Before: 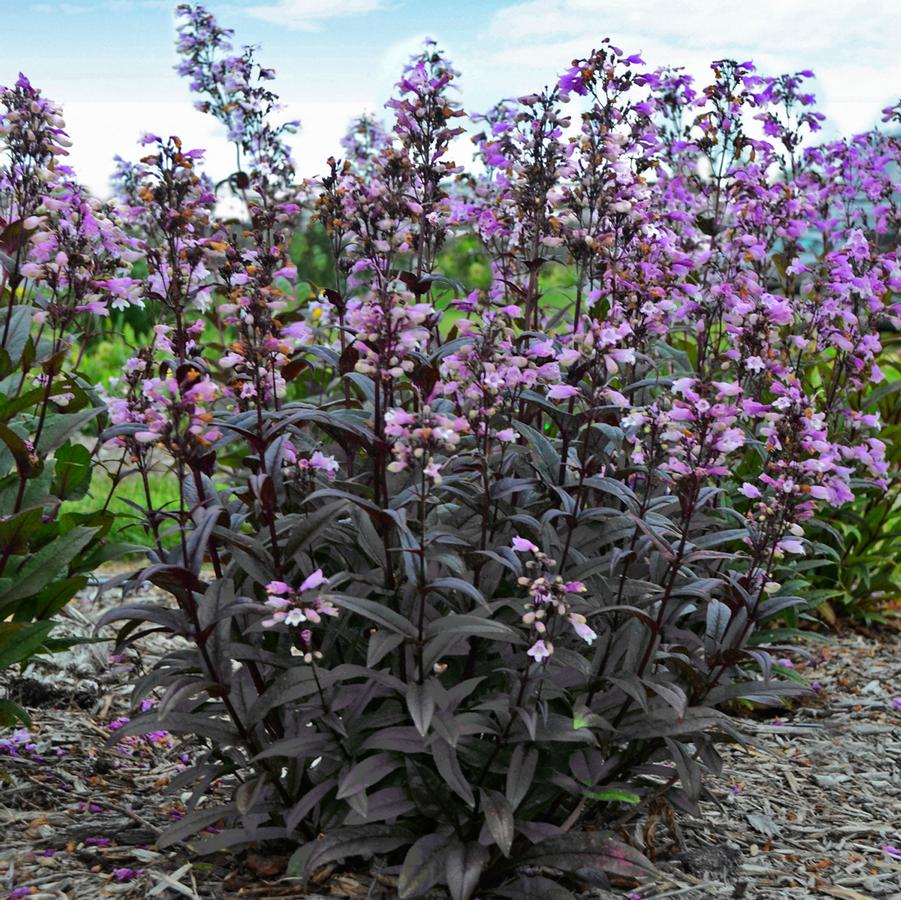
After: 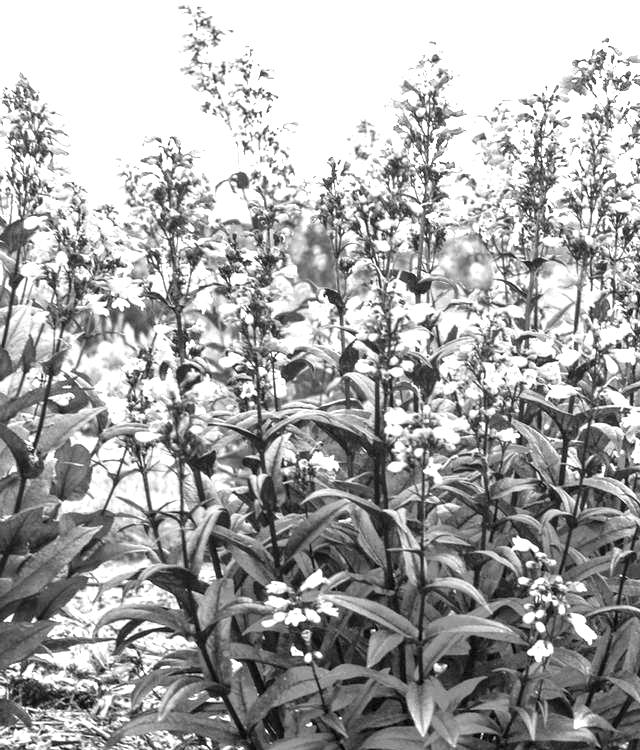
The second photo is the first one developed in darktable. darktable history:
monochrome: a 2.21, b -1.33, size 2.2
exposure: black level correction 0, exposure 1.741 EV, compensate exposure bias true, compensate highlight preservation false
crop: right 28.885%, bottom 16.626%
local contrast: on, module defaults
